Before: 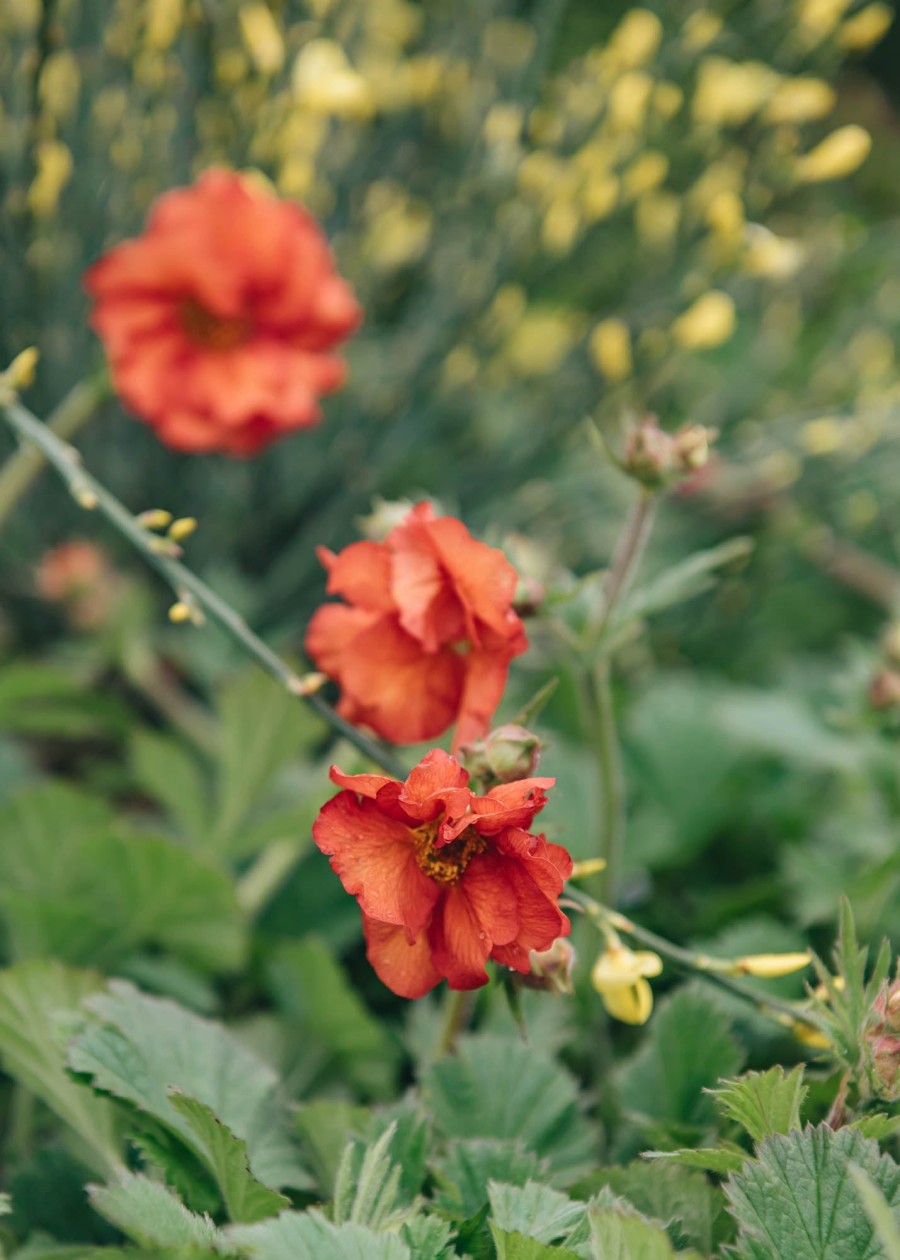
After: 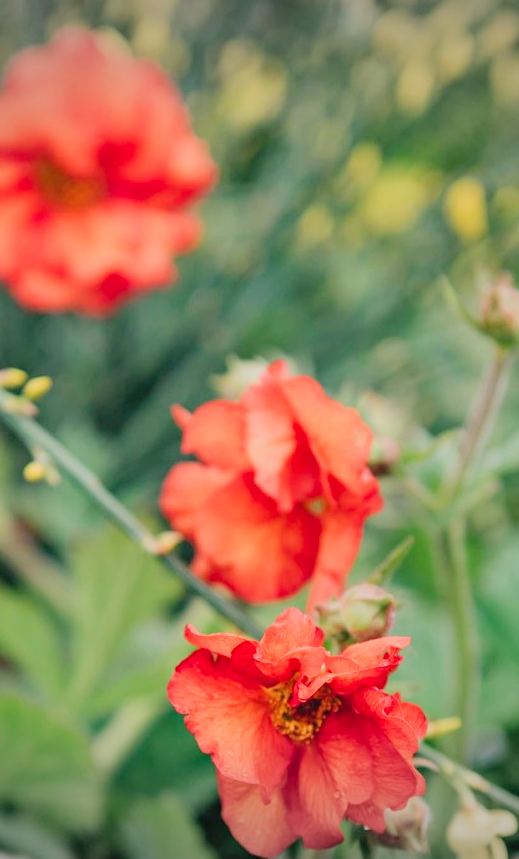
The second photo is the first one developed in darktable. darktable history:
shadows and highlights: shadows color adjustment 97.66%, soften with gaussian
vignetting: fall-off start 100%, brightness -0.282, width/height ratio 1.31
crop: left 16.202%, top 11.208%, right 26.045%, bottom 20.557%
levels: levels [0, 0.397, 0.955]
filmic rgb: black relative exposure -8.54 EV, white relative exposure 5.52 EV, hardness 3.39, contrast 1.016
